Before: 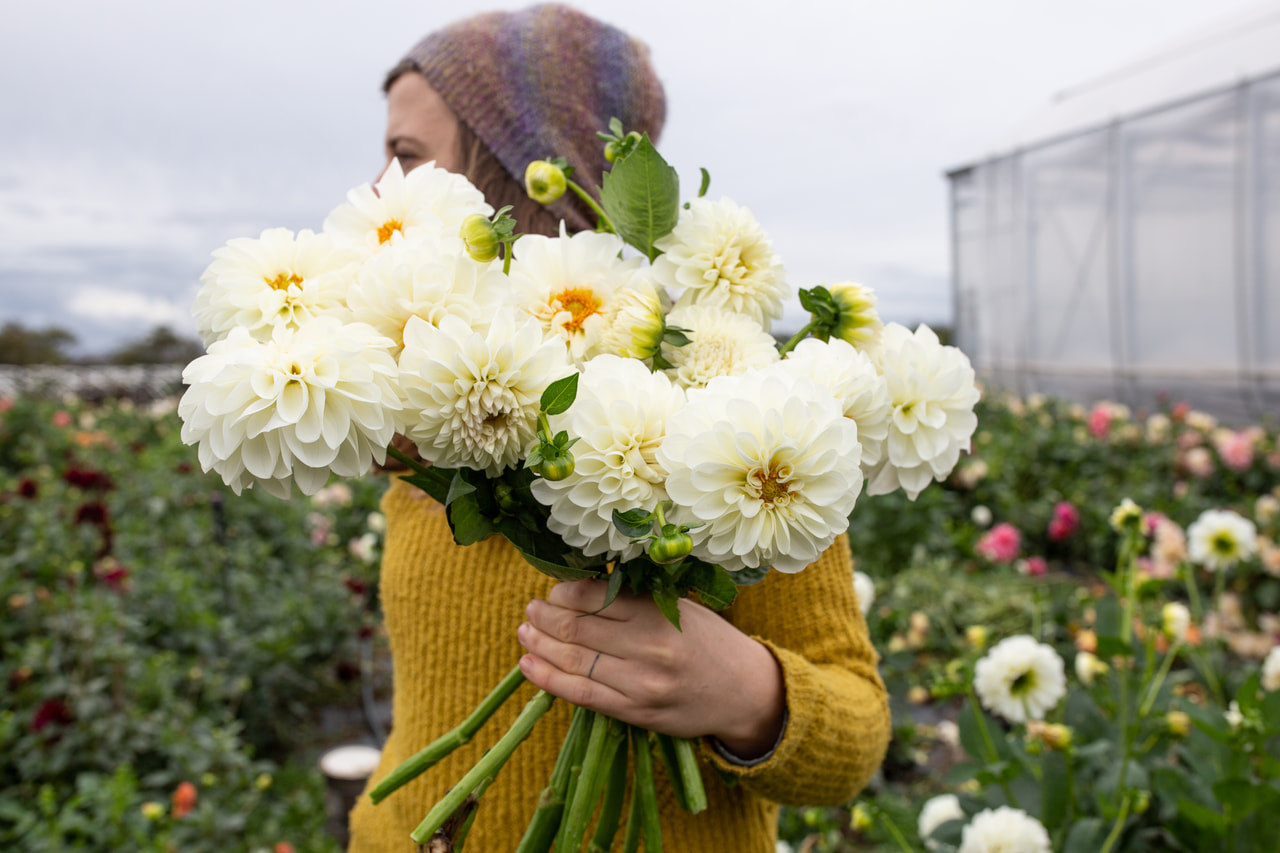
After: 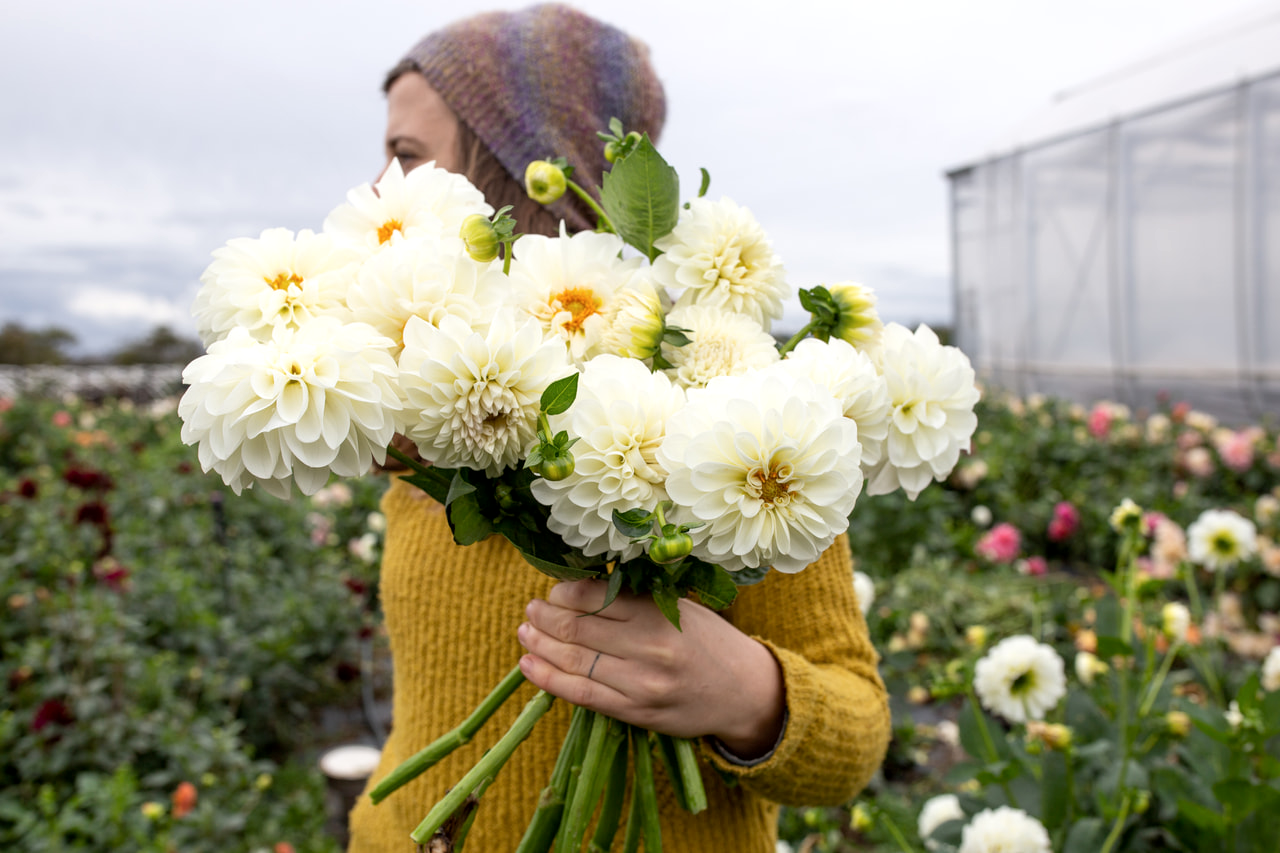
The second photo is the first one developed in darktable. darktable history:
contrast brightness saturation: saturation -0.05
exposure: black level correction 0.002, exposure 0.15 EV, compensate highlight preservation false
